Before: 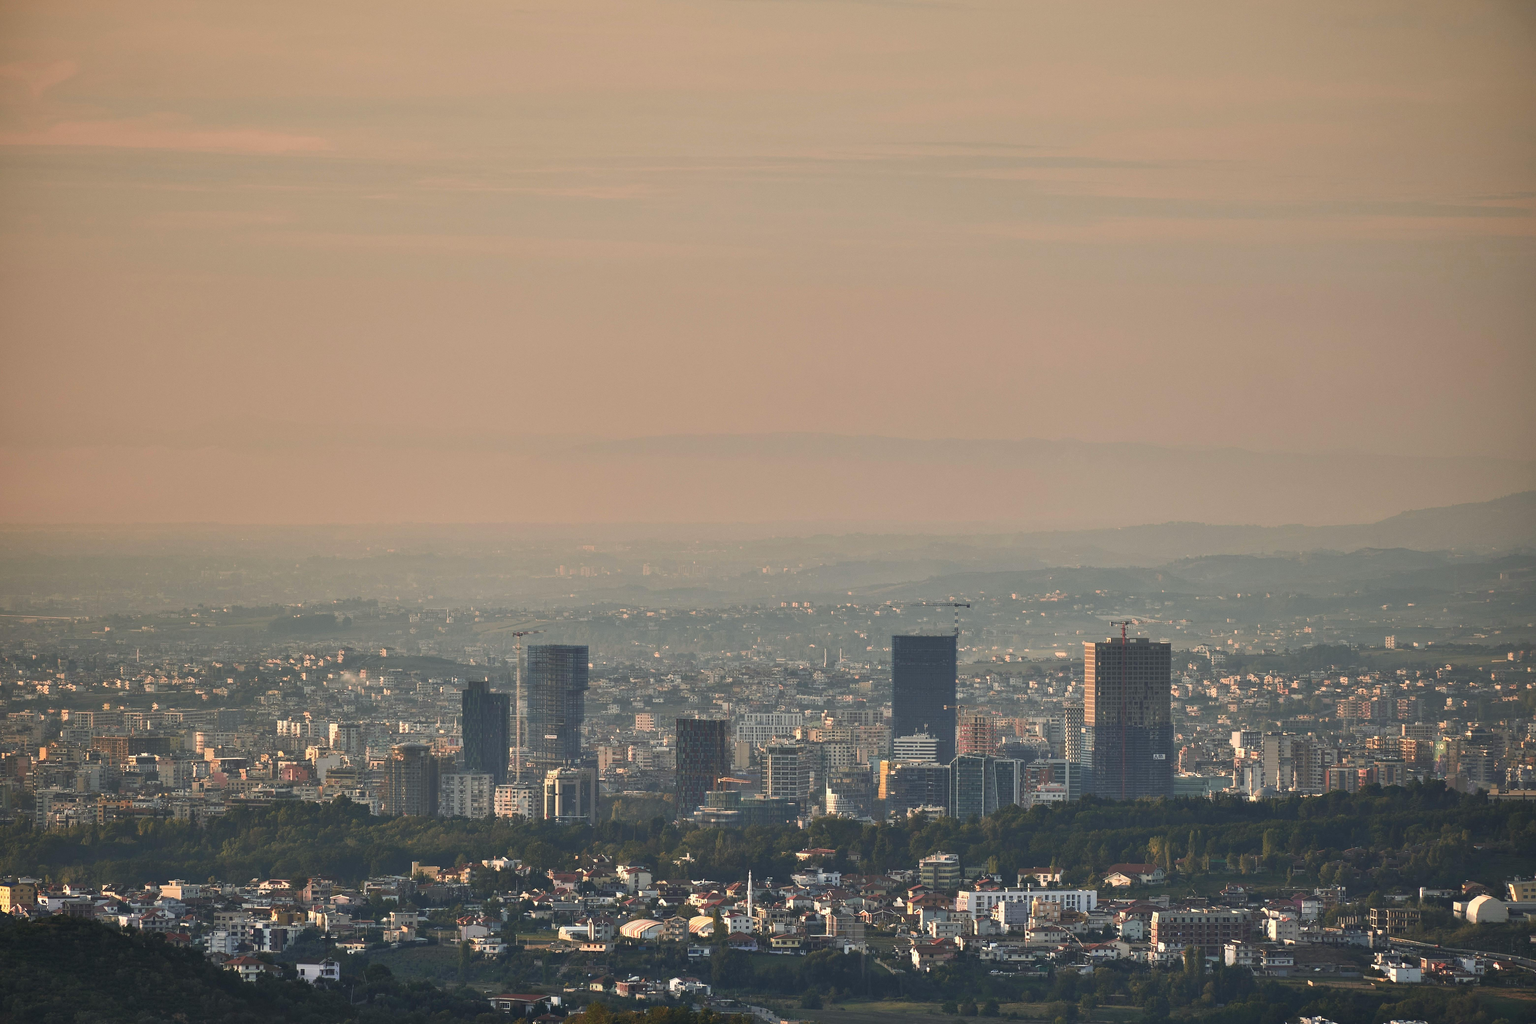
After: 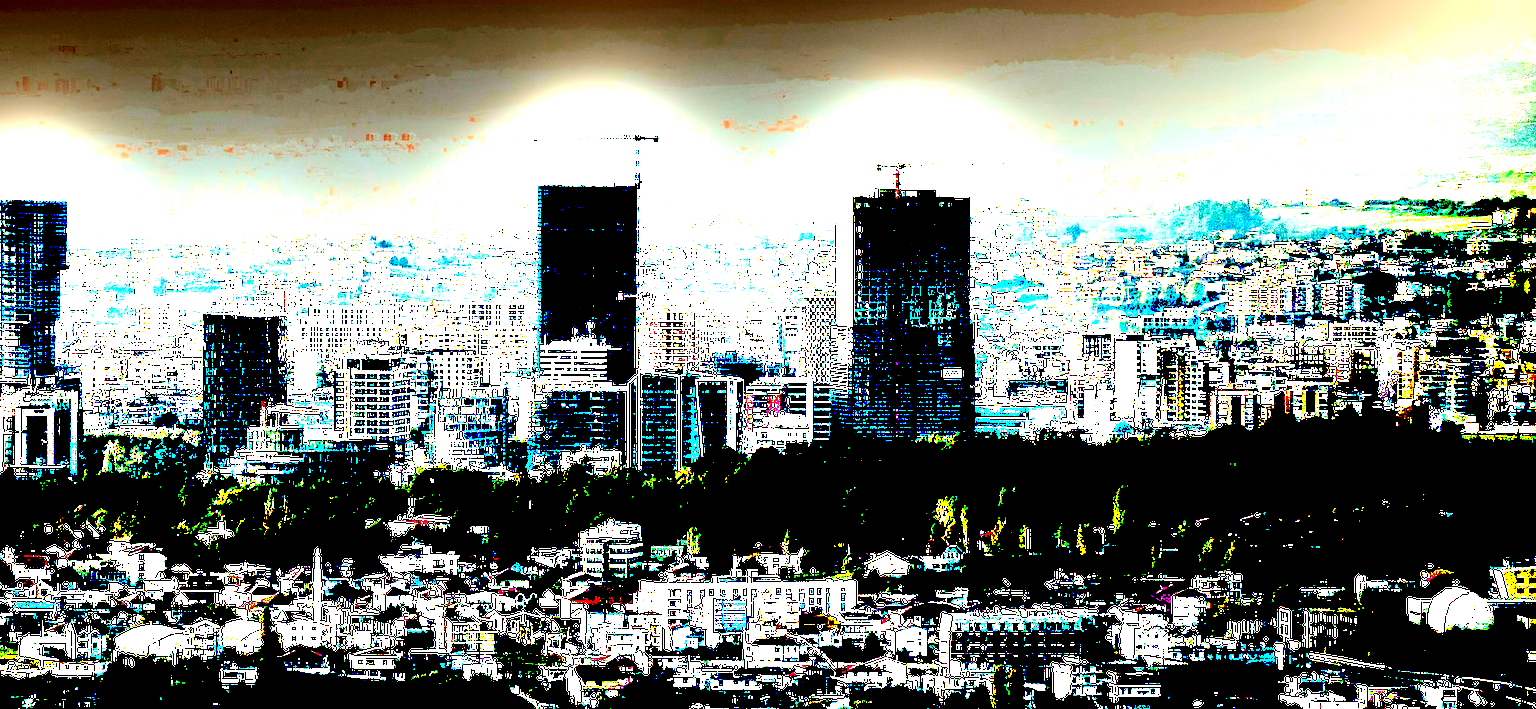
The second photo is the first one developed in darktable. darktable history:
exposure: black level correction 0.099, exposure 3.067 EV, compensate highlight preservation false
crop and rotate: left 35.513%, top 50.419%, bottom 4.915%
shadows and highlights: radius 128.33, shadows 30.41, highlights -31.24, low approximation 0.01, soften with gaussian
